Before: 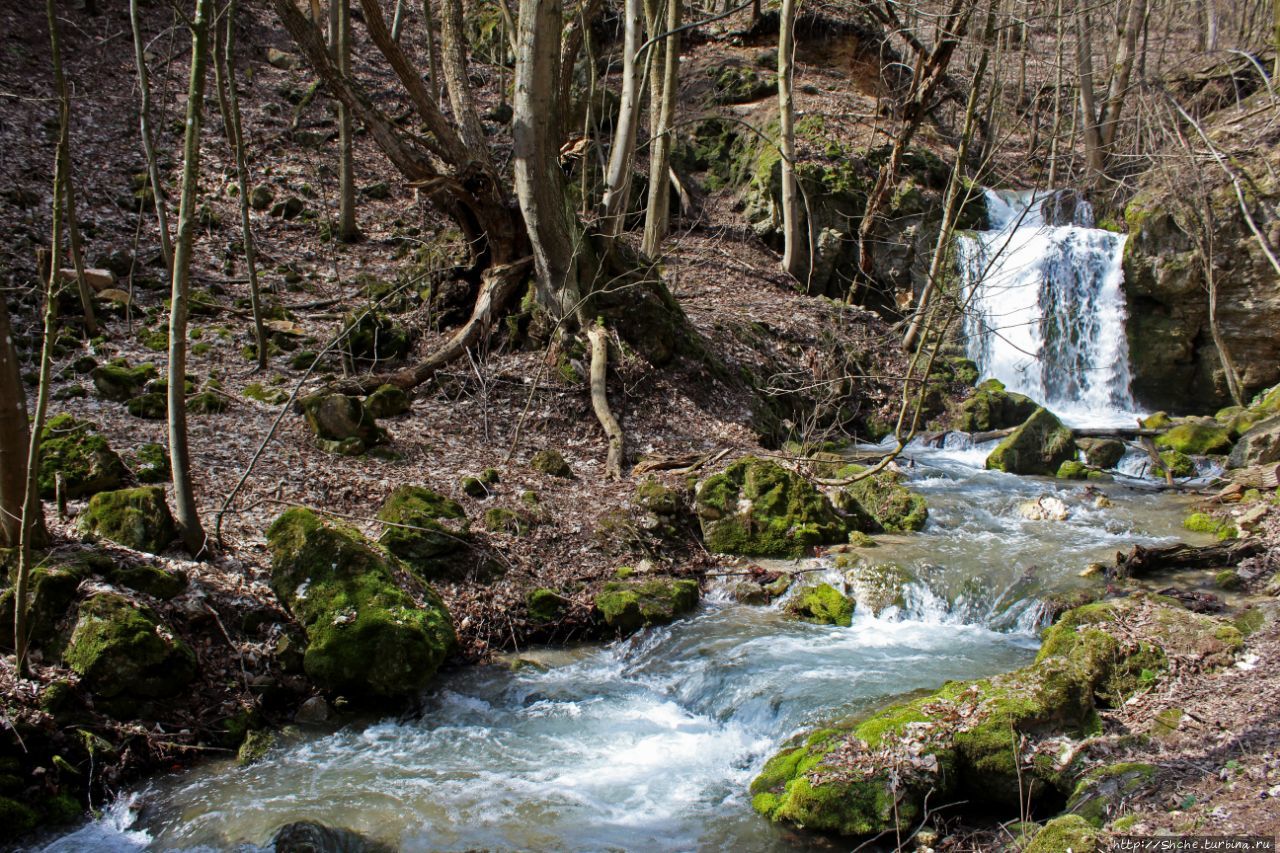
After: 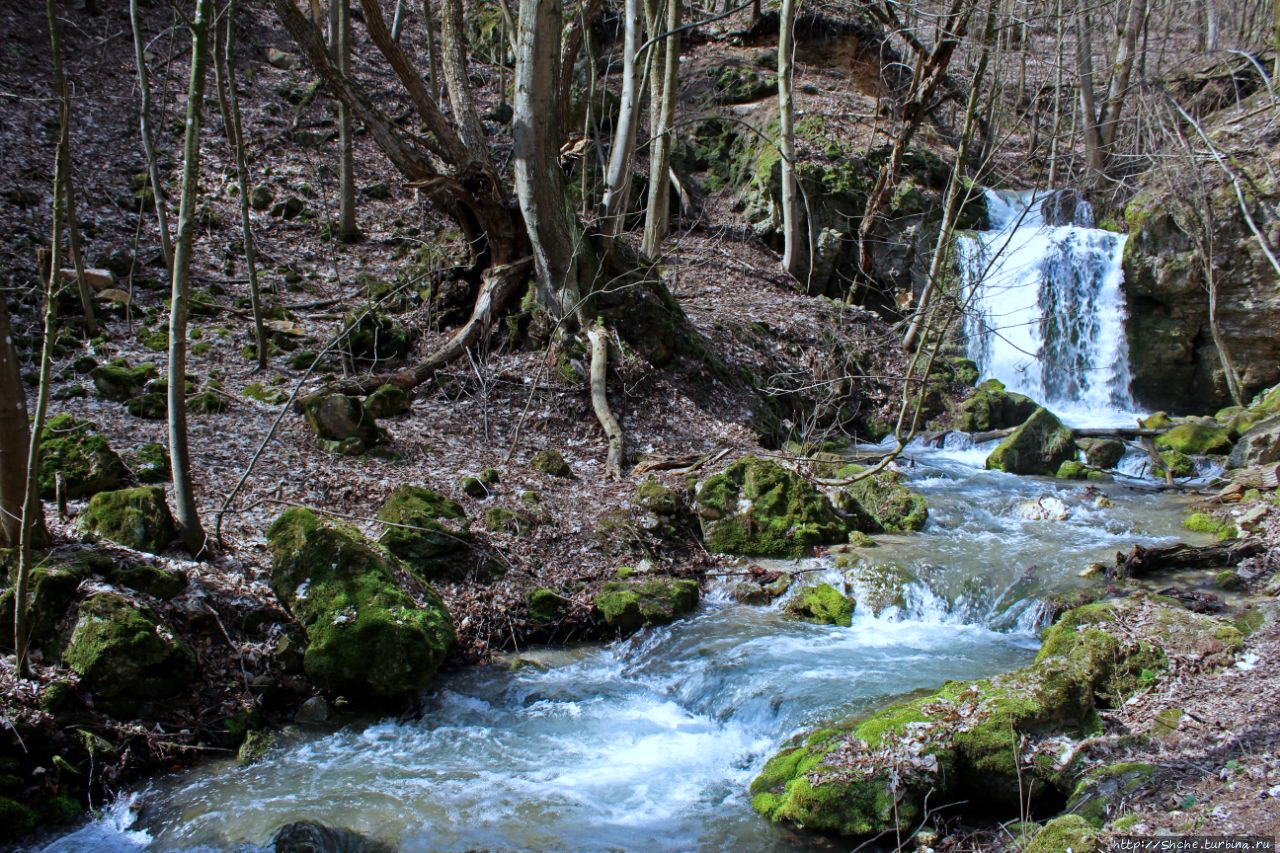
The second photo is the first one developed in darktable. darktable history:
color calibration: x 0.38, y 0.391, temperature 4086.74 K
